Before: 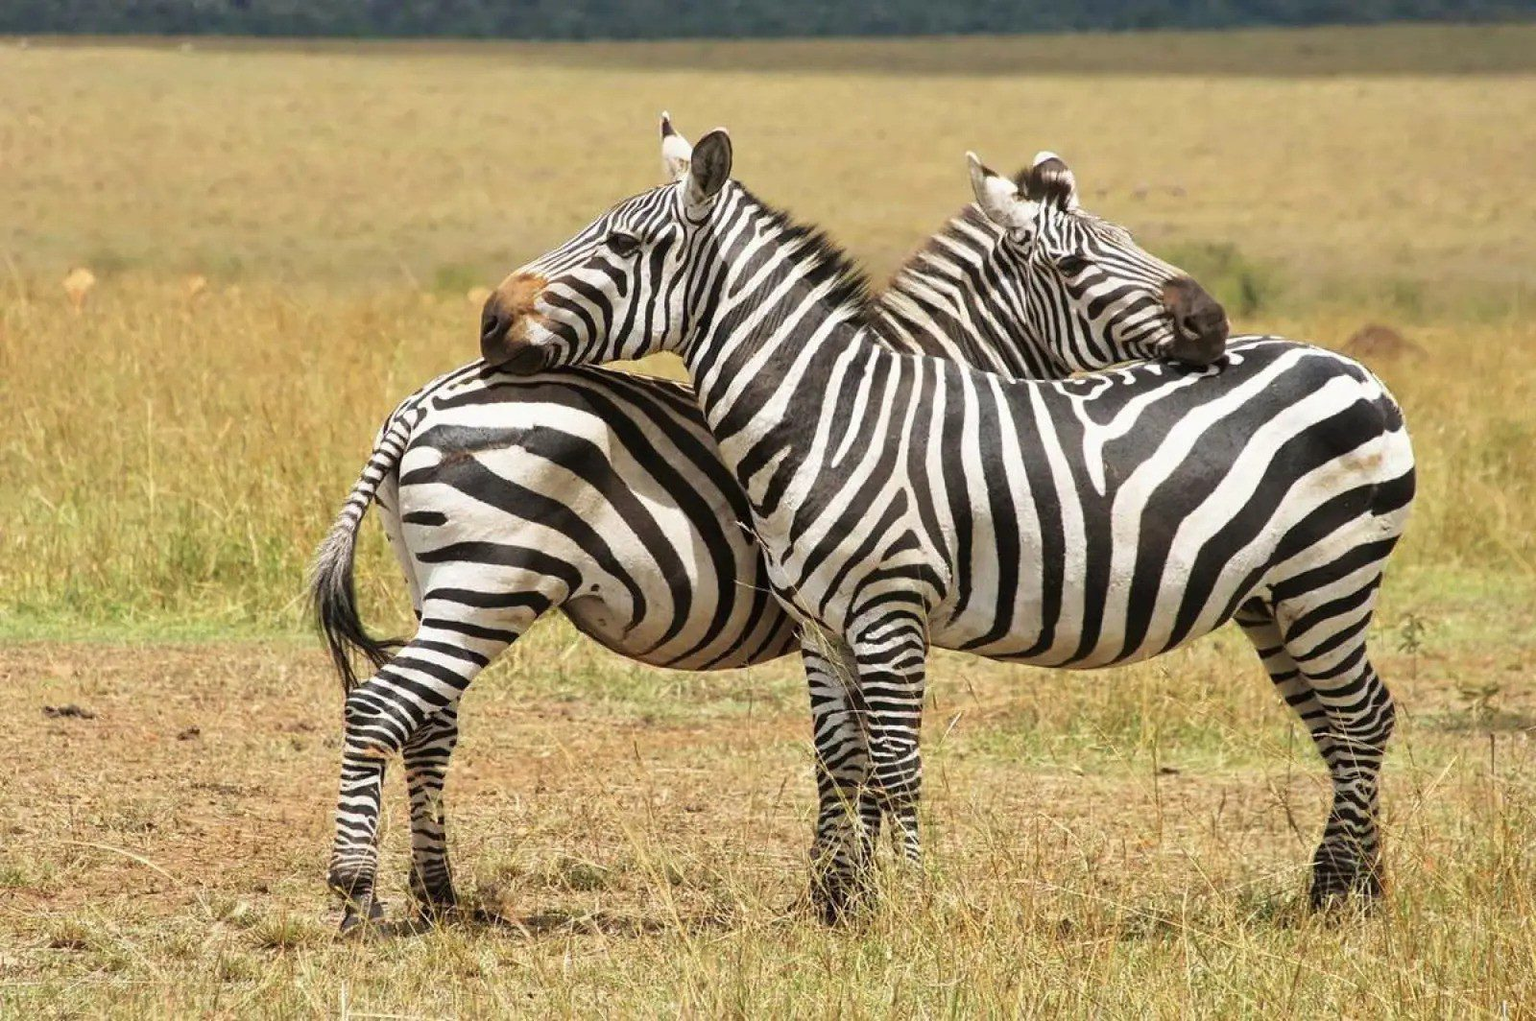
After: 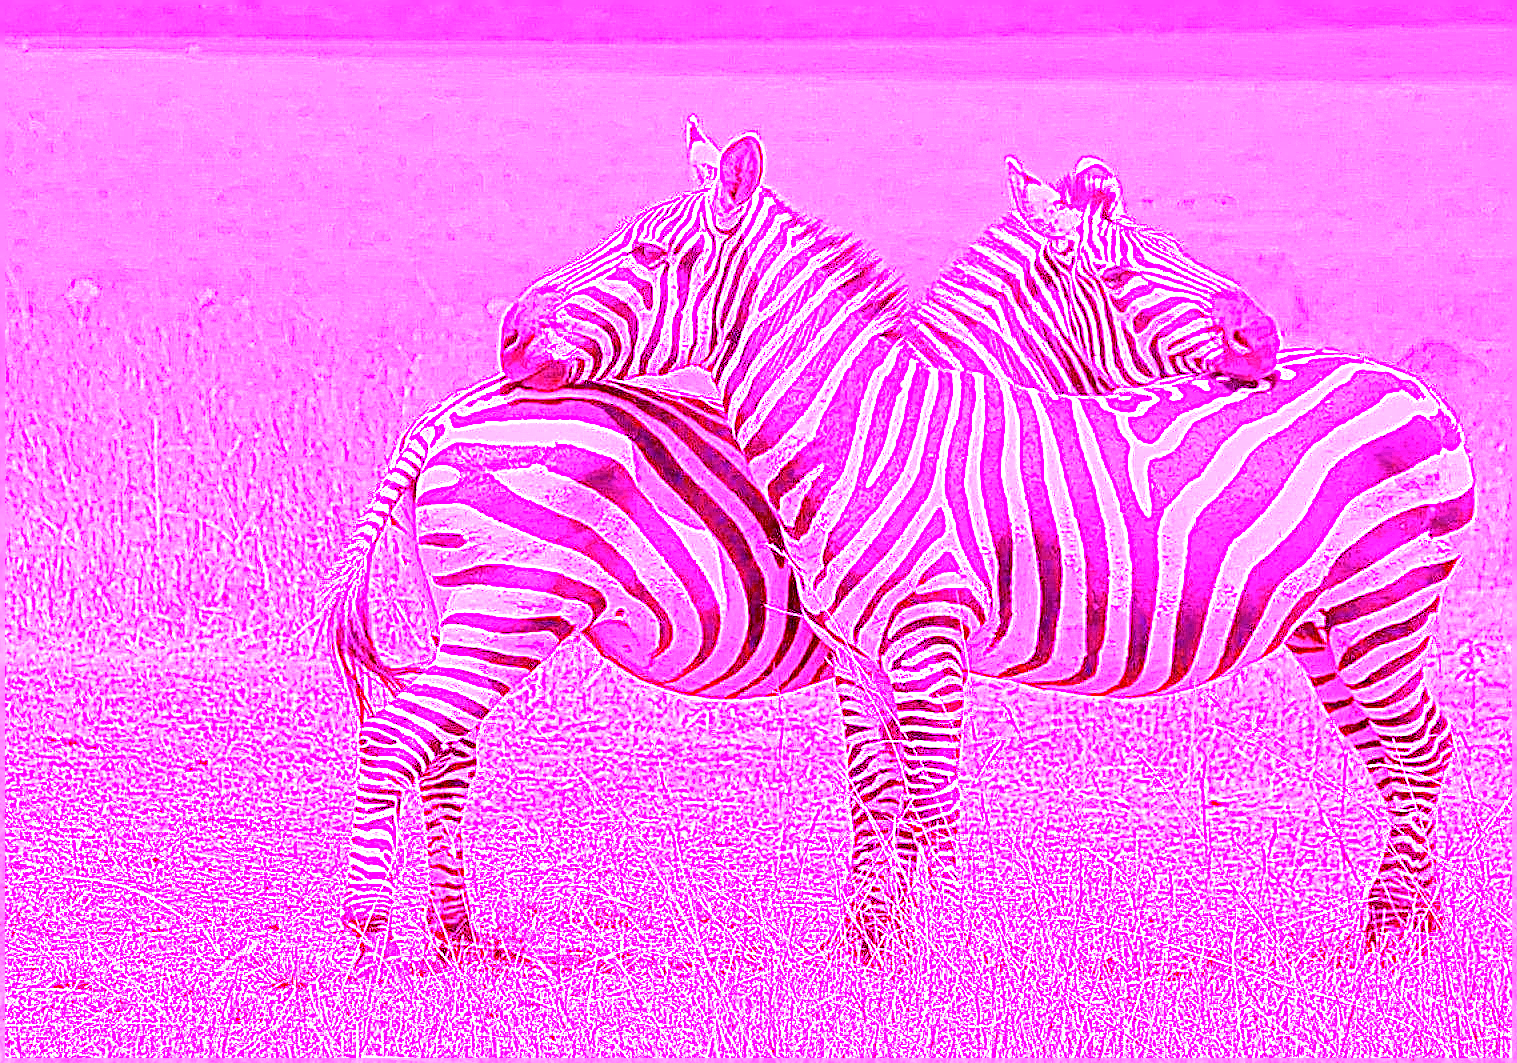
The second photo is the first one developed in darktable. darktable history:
tone equalizer: -7 EV 0.18 EV, -6 EV 0.12 EV, -5 EV 0.08 EV, -4 EV 0.04 EV, -2 EV -0.02 EV, -1 EV -0.04 EV, +0 EV -0.06 EV, luminance estimator HSV value / RGB max
color balance: lift [1, 1.015, 1.004, 0.985], gamma [1, 0.958, 0.971, 1.042], gain [1, 0.956, 0.977, 1.044]
crop and rotate: right 5.167%
sharpen: on, module defaults
white balance: red 8, blue 8
